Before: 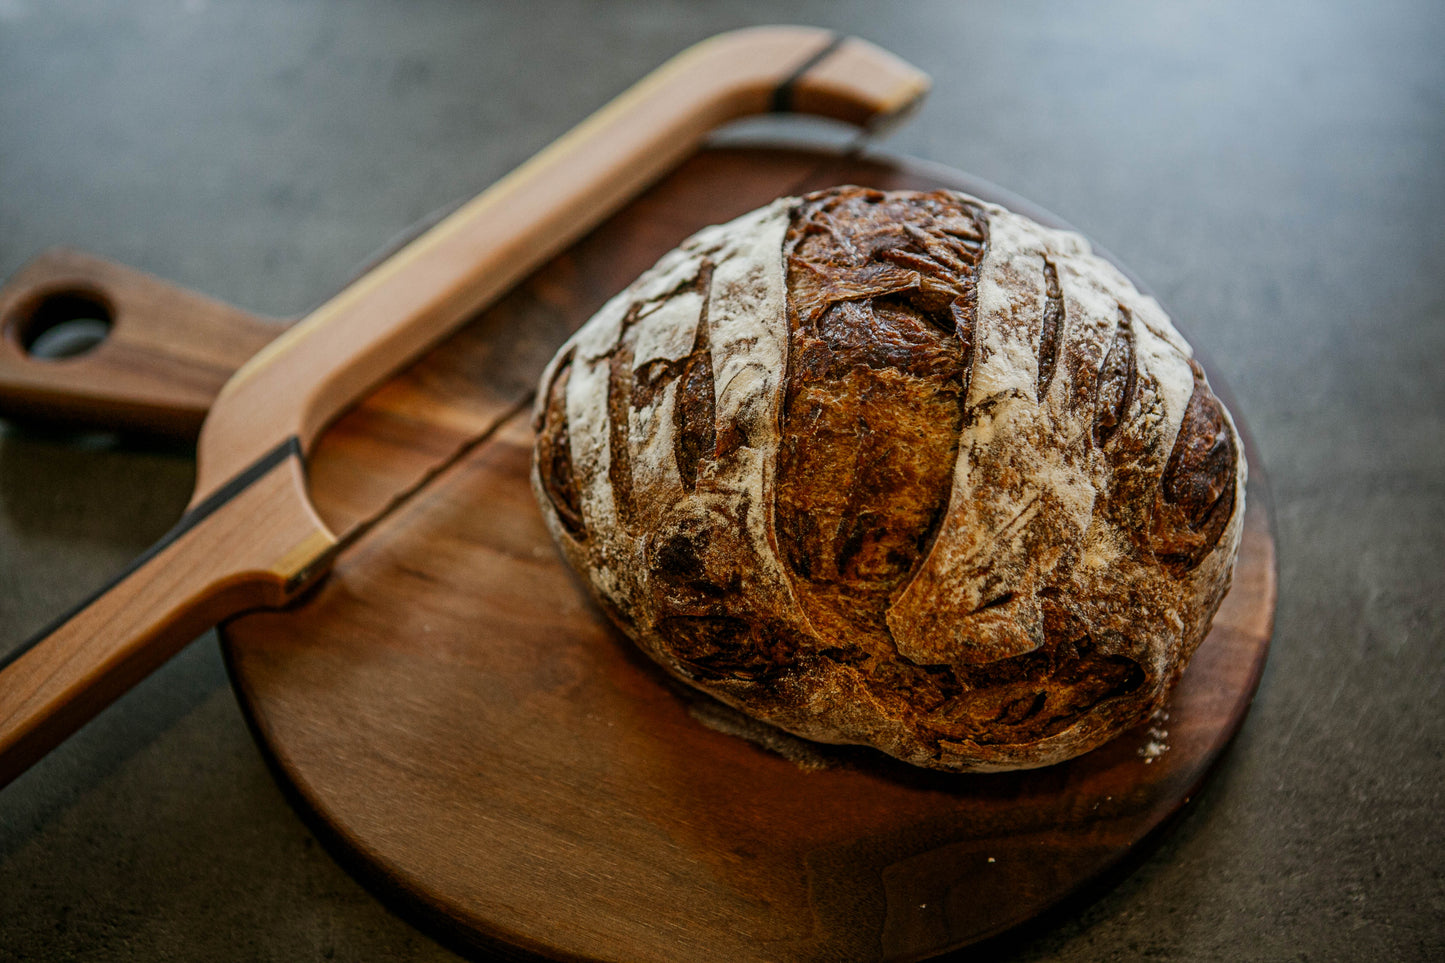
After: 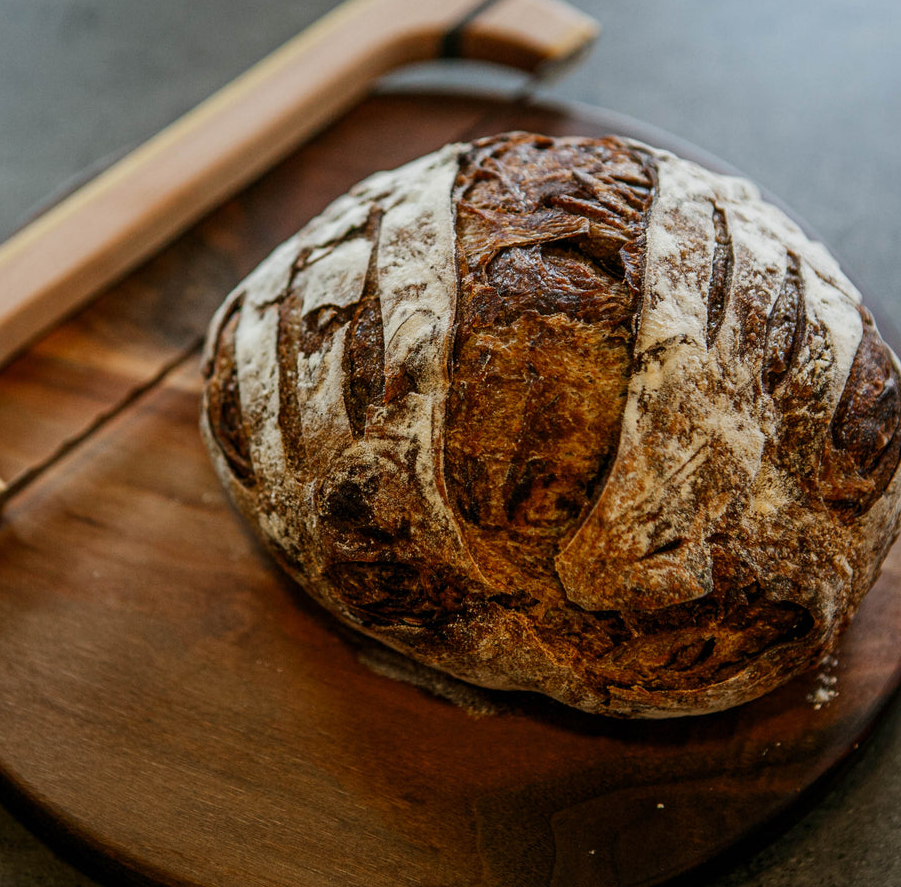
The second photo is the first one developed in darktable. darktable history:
white balance: red 1, blue 1
crop and rotate: left 22.918%, top 5.629%, right 14.711%, bottom 2.247%
